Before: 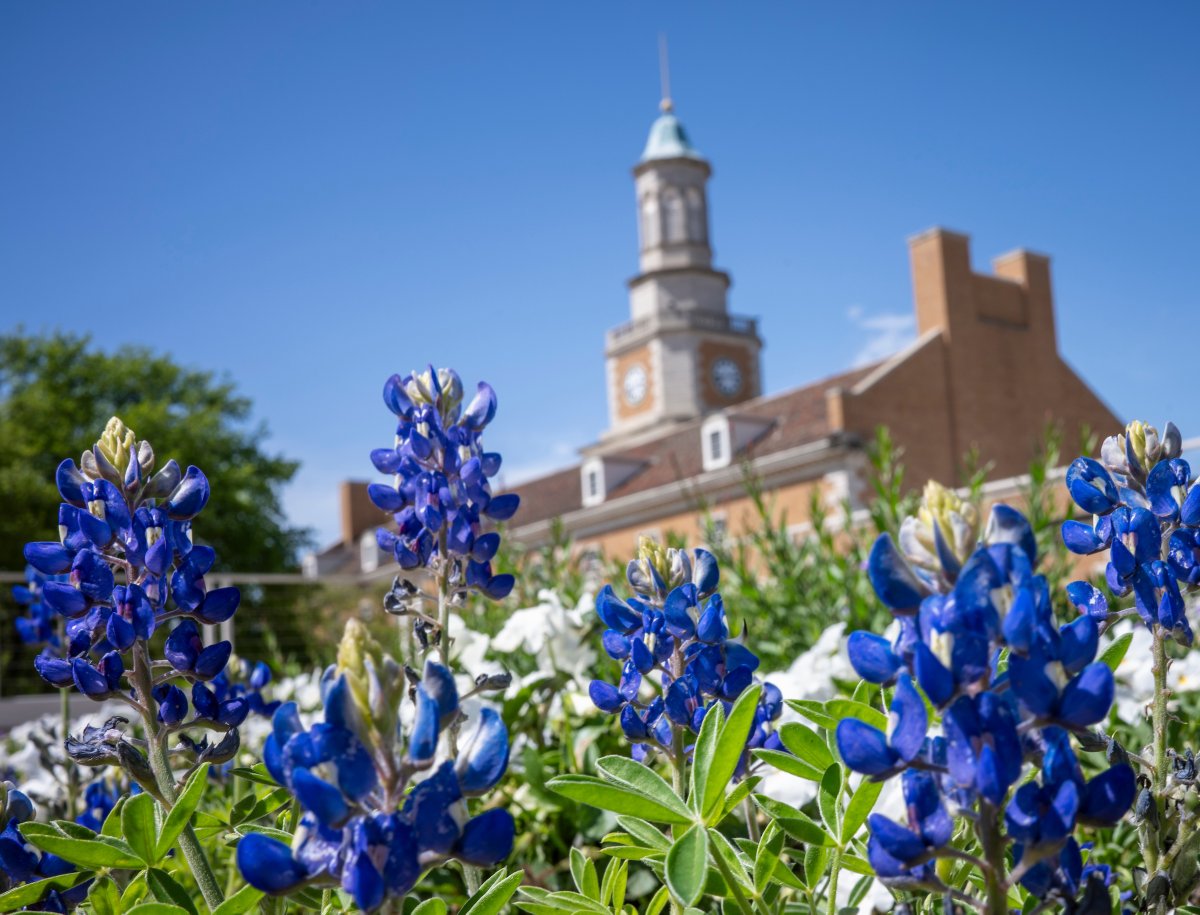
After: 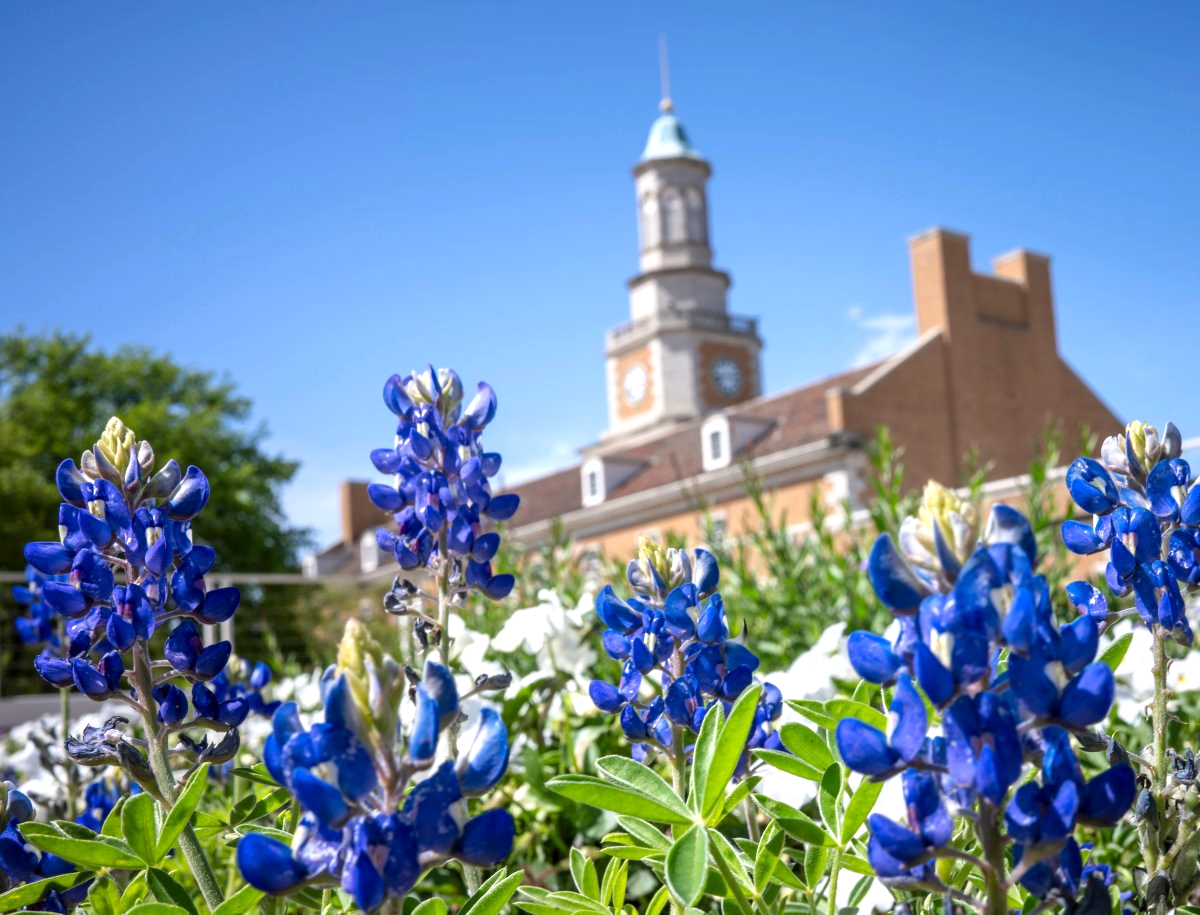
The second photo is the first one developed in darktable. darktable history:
white balance: emerald 1
exposure: black level correction 0.001, exposure 0.5 EV, compensate exposure bias true, compensate highlight preservation false
